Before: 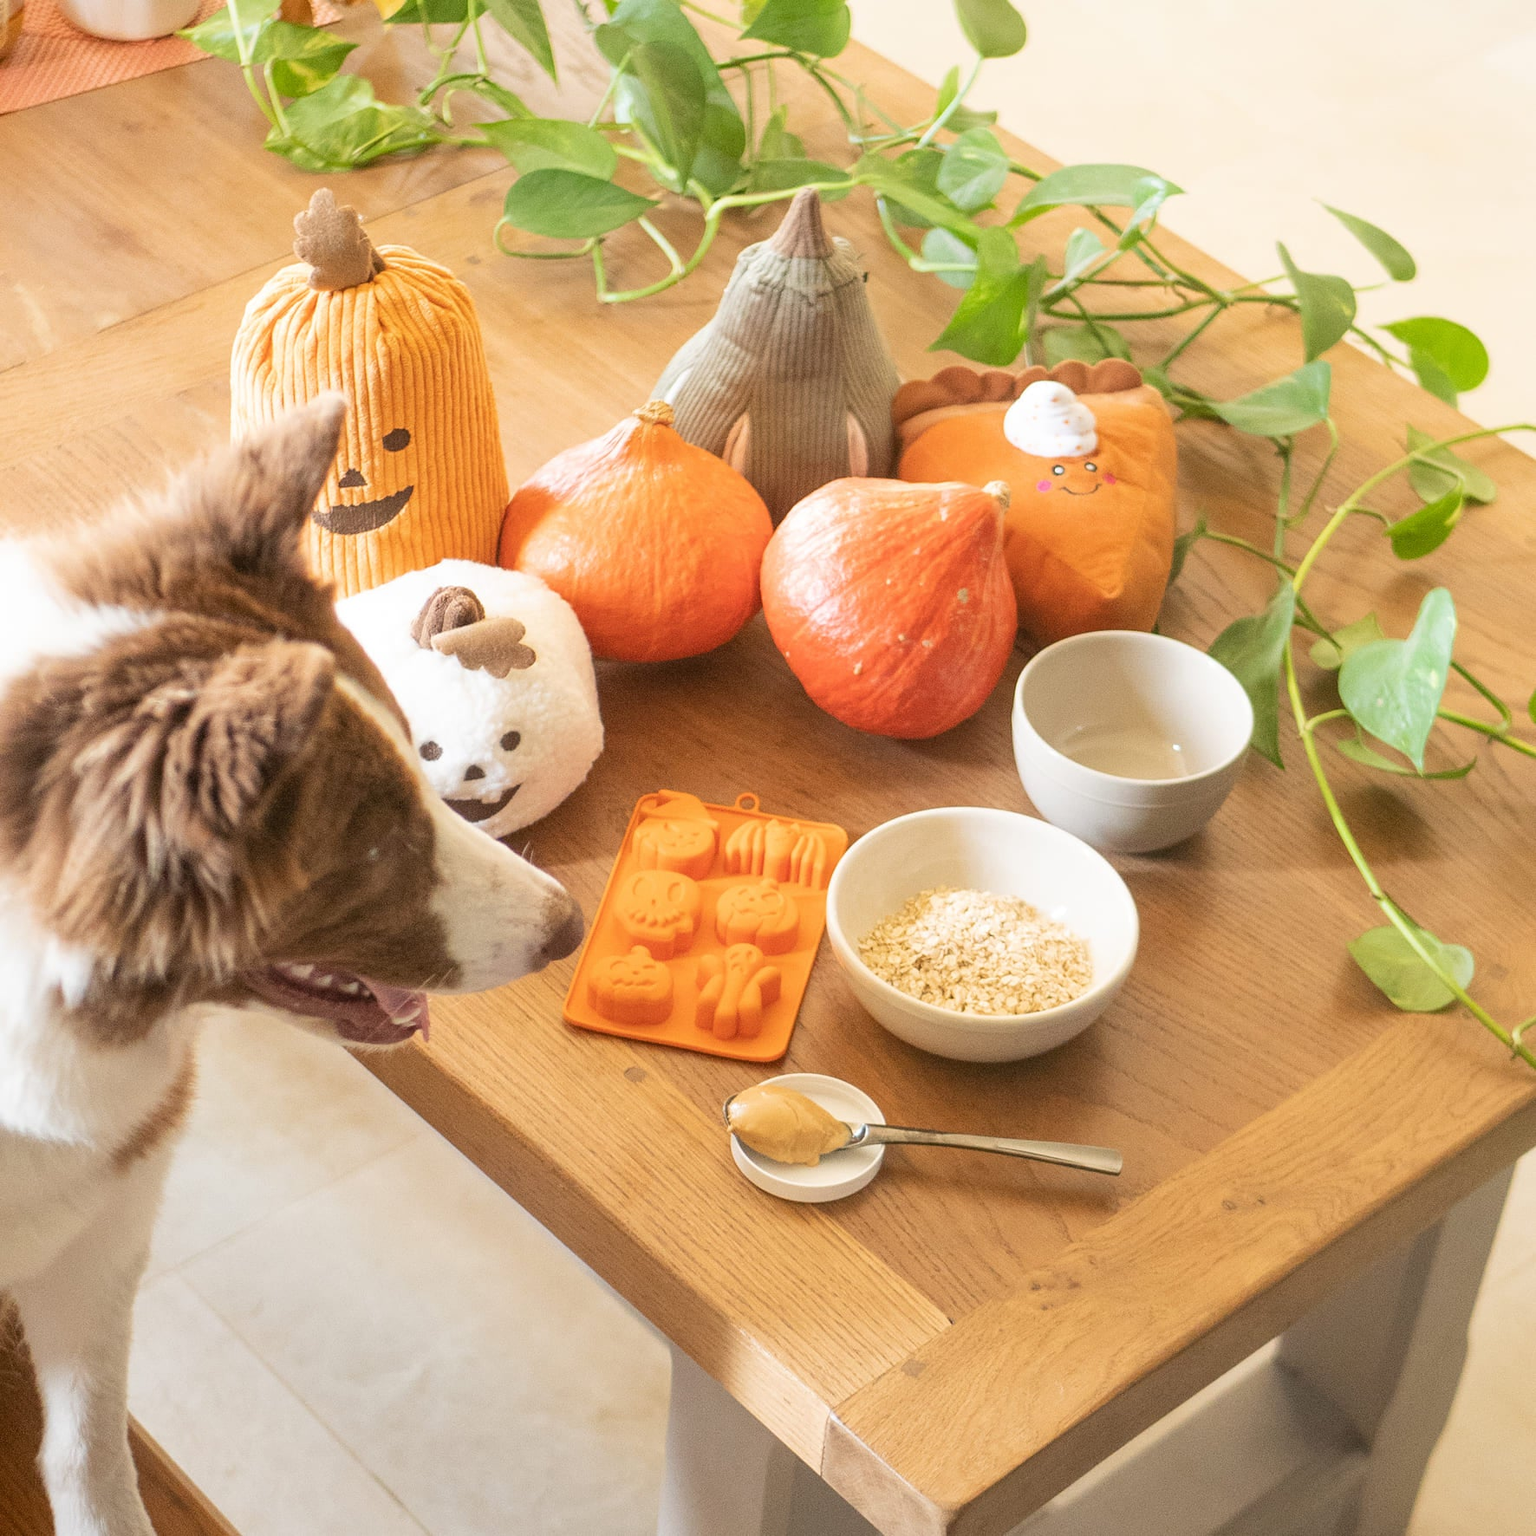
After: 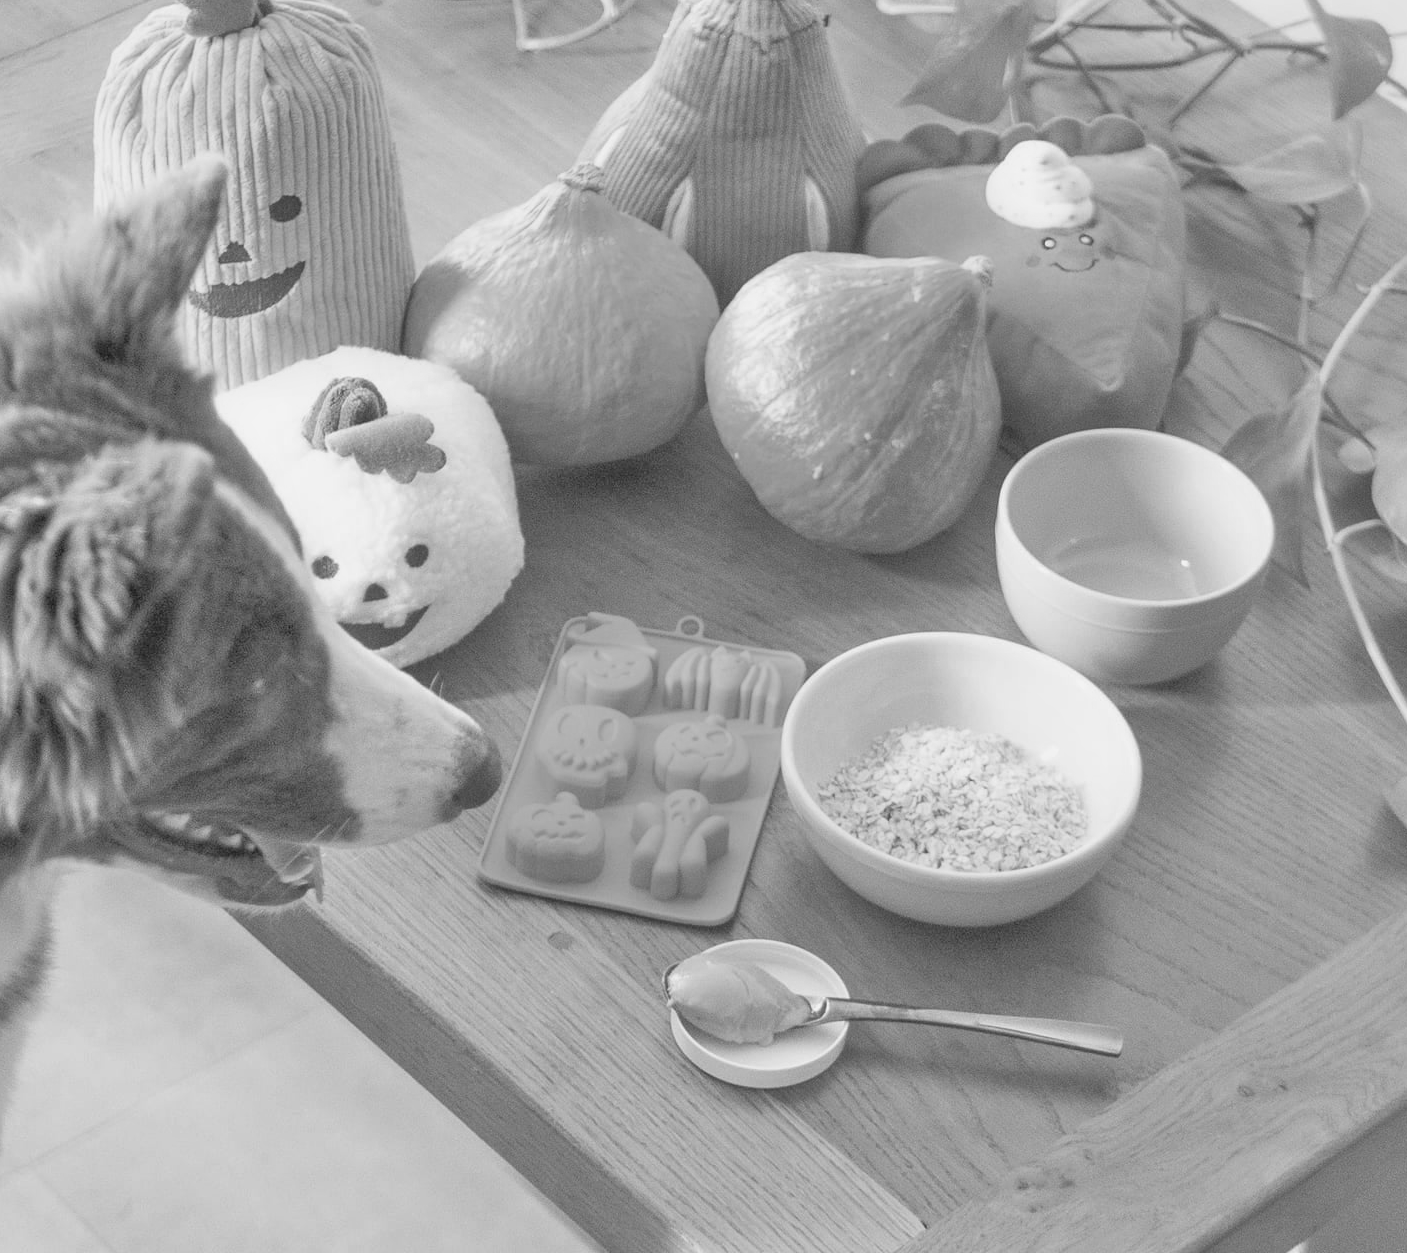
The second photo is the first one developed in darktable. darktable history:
crop: left 9.712%, top 16.928%, right 10.845%, bottom 12.332%
monochrome: a 14.95, b -89.96
tone equalizer: -7 EV 0.15 EV, -6 EV 0.6 EV, -5 EV 1.15 EV, -4 EV 1.33 EV, -3 EV 1.15 EV, -2 EV 0.6 EV, -1 EV 0.15 EV, mask exposure compensation -0.5 EV
white balance: red 0.988, blue 1.017
